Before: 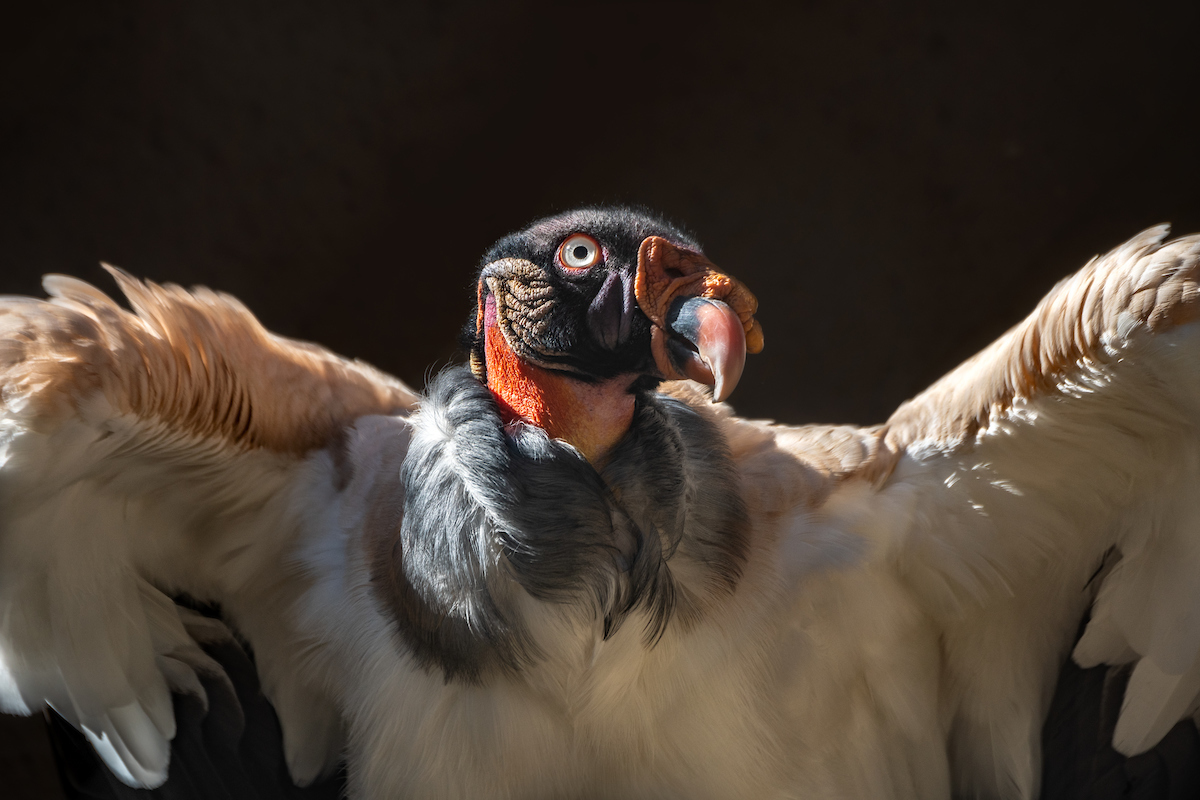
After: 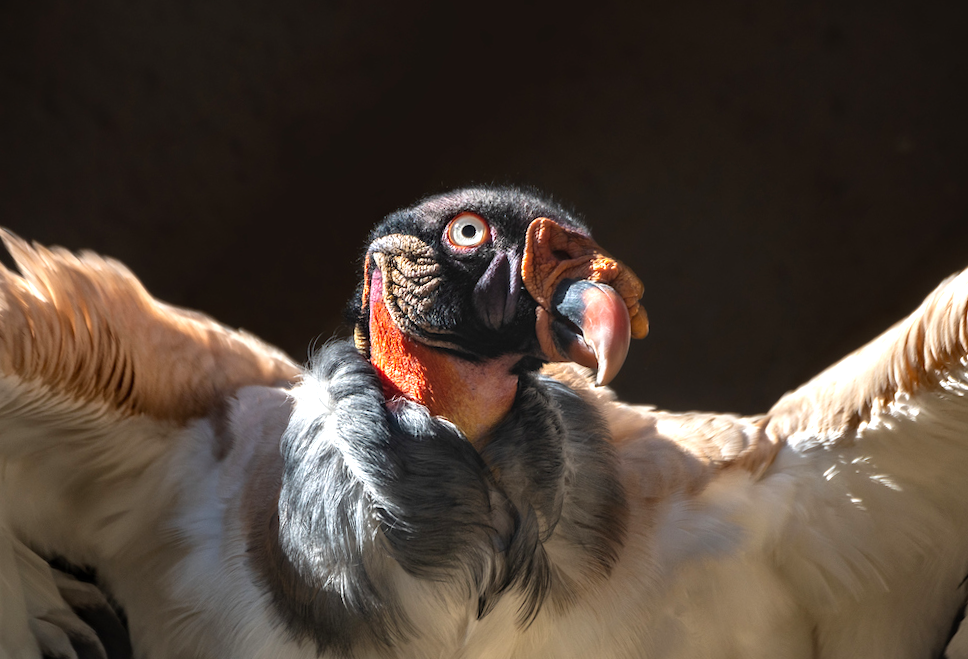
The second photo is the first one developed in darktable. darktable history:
crop and rotate: left 10.77%, top 5.1%, right 10.41%, bottom 16.76%
rotate and perspective: rotation 2.17°, automatic cropping off
levels: levels [0, 0.43, 0.859]
